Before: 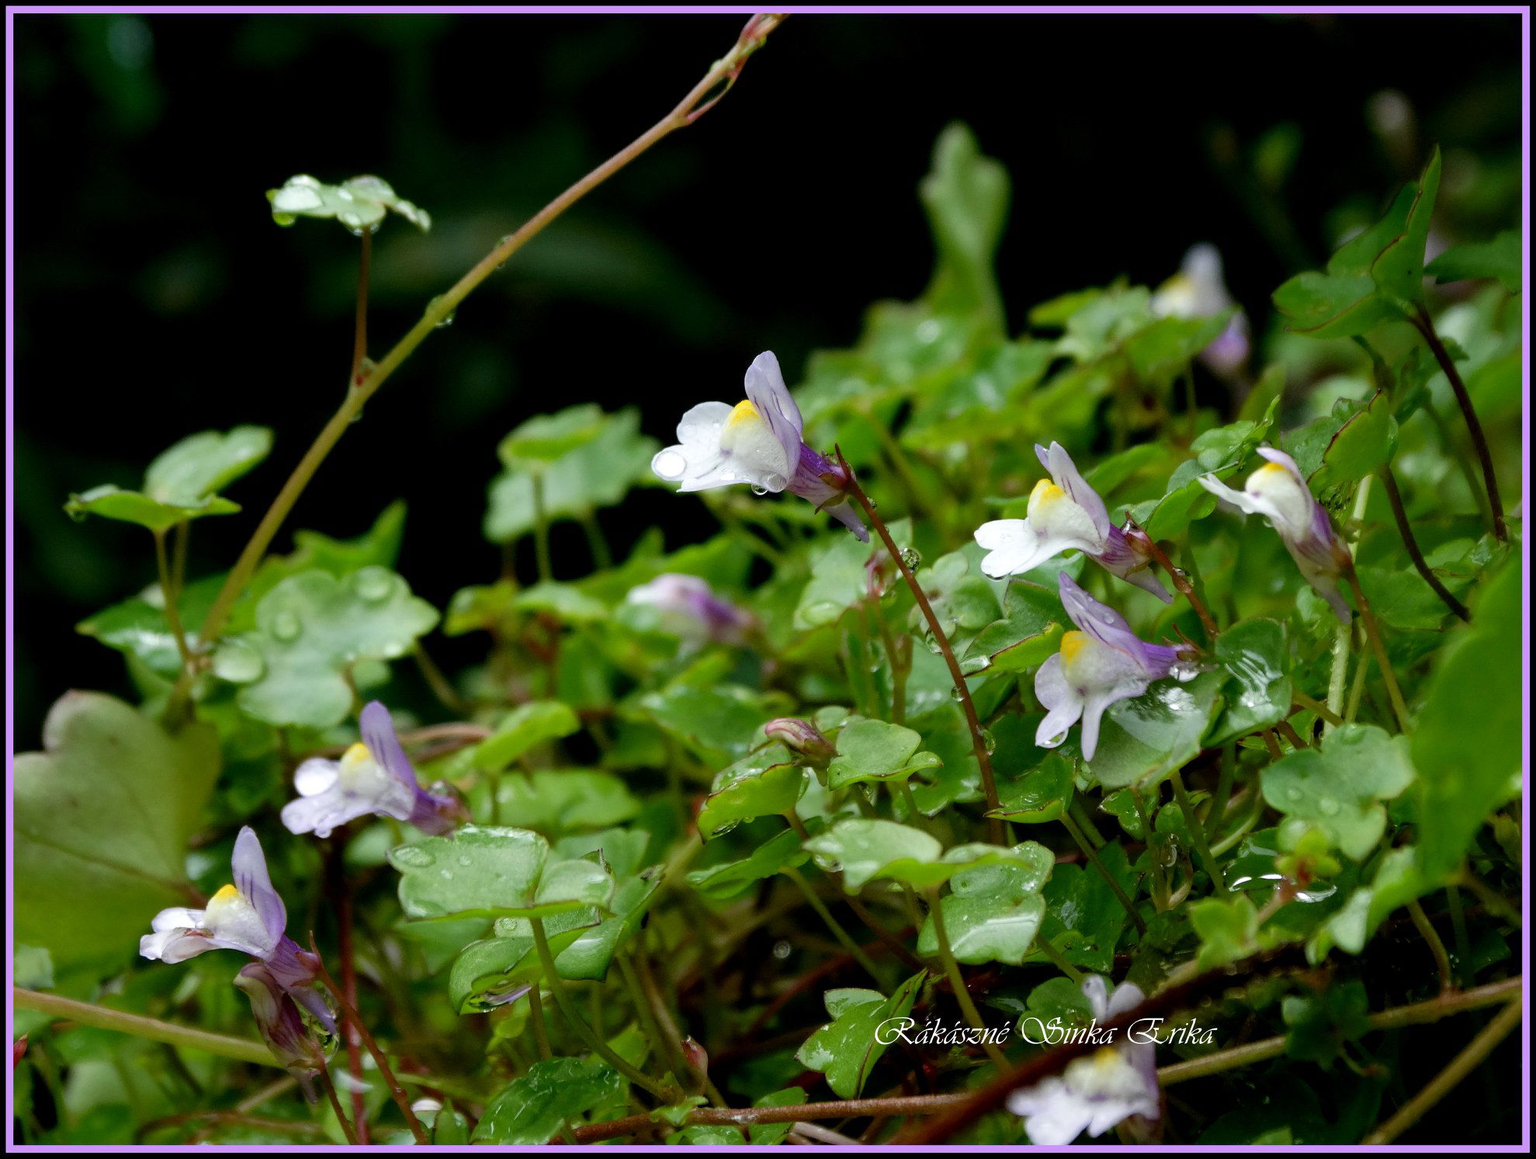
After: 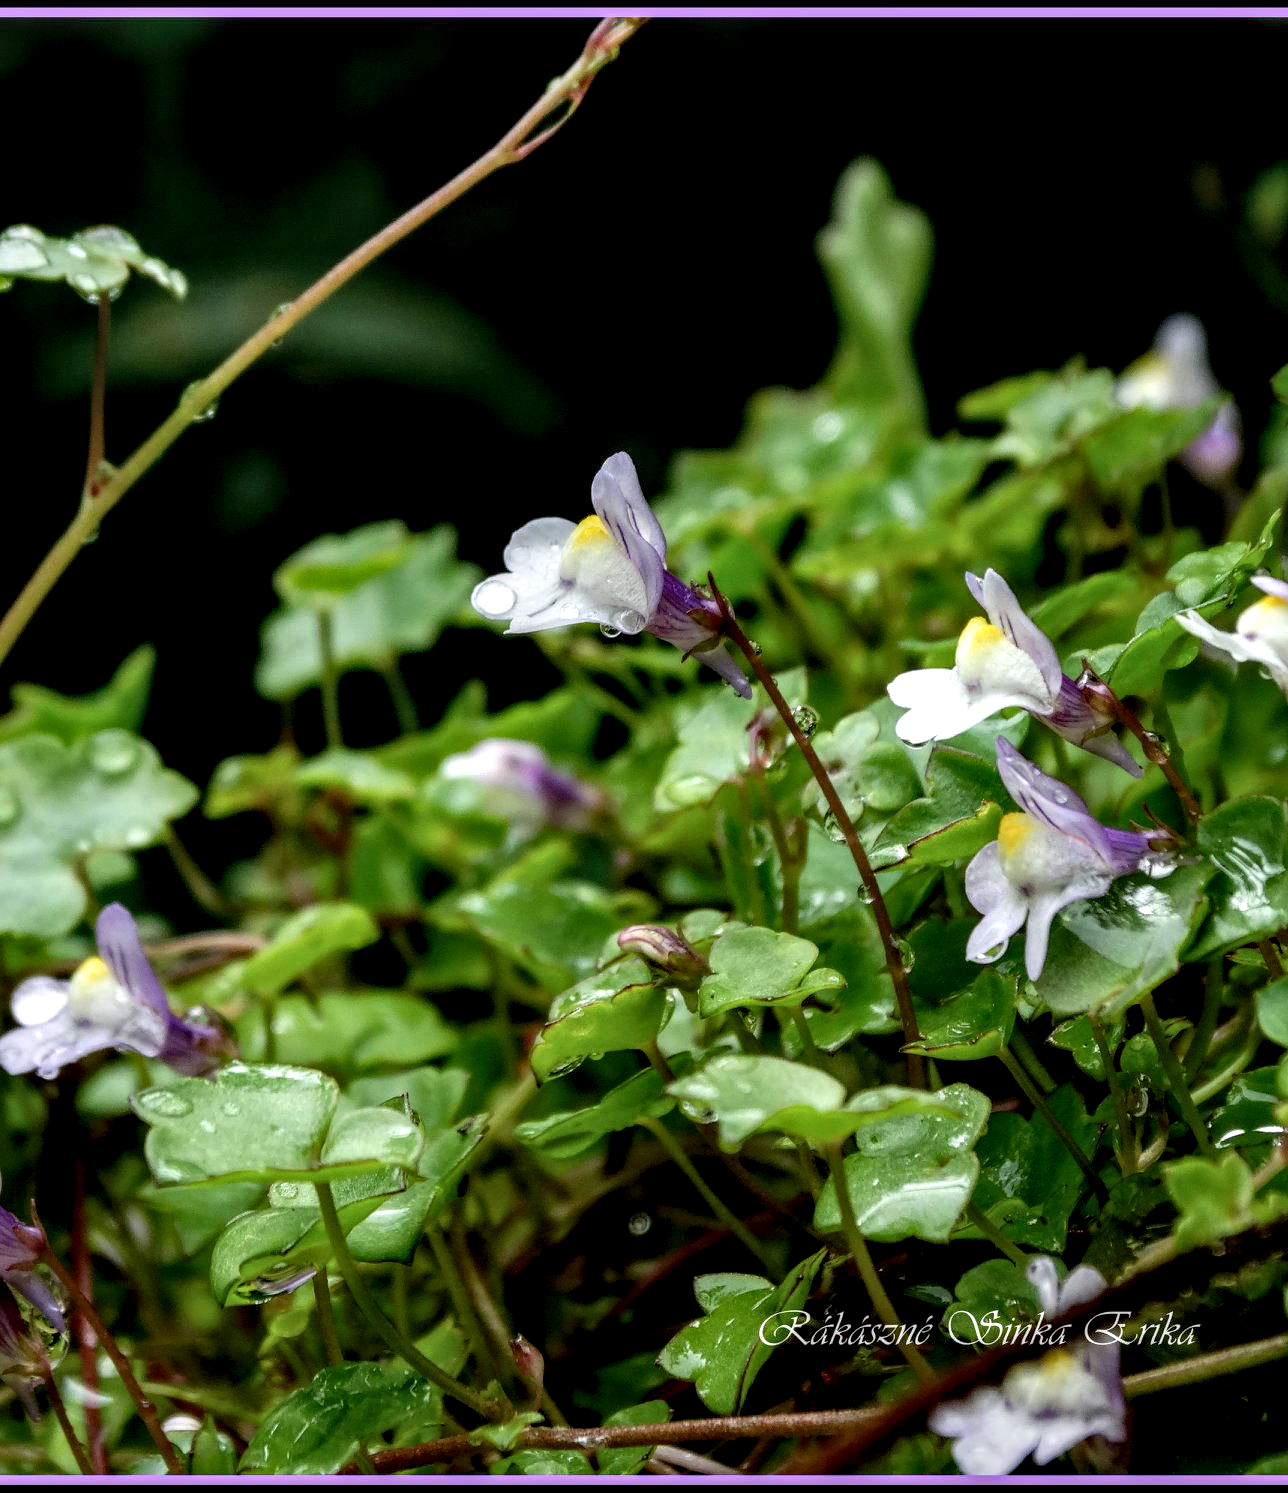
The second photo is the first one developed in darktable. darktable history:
local contrast: highlights 21%, shadows 70%, detail 170%
crop and rotate: left 18.634%, right 16.268%
